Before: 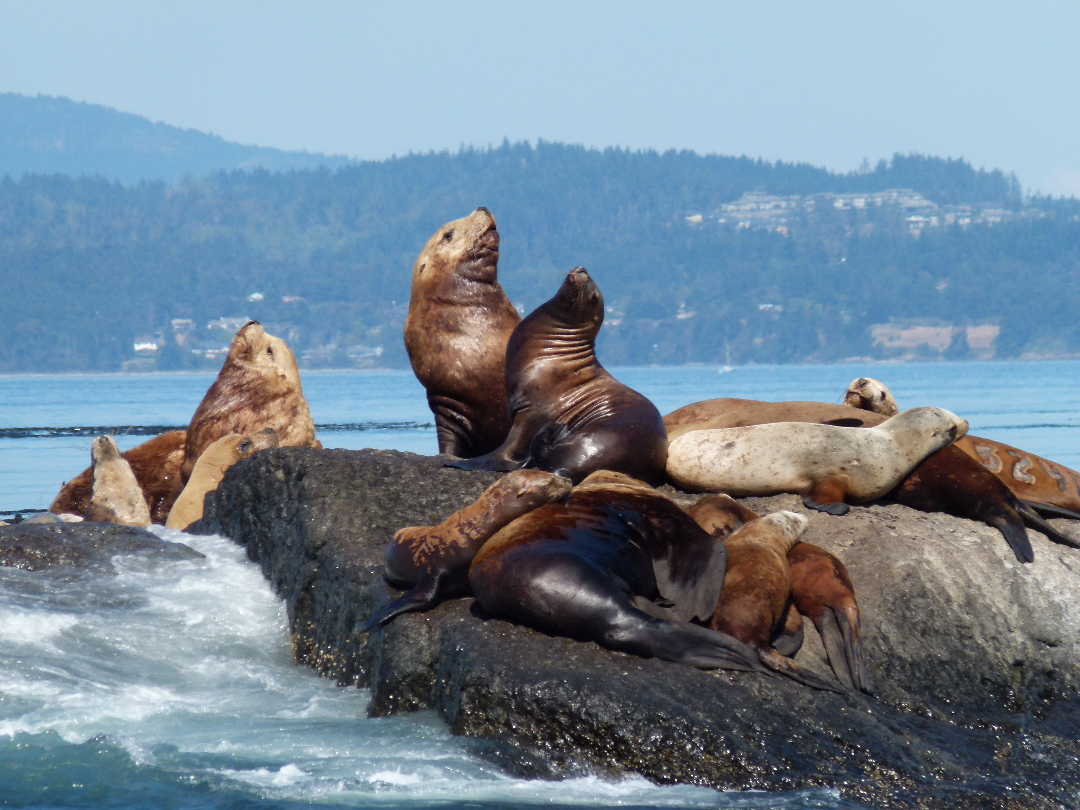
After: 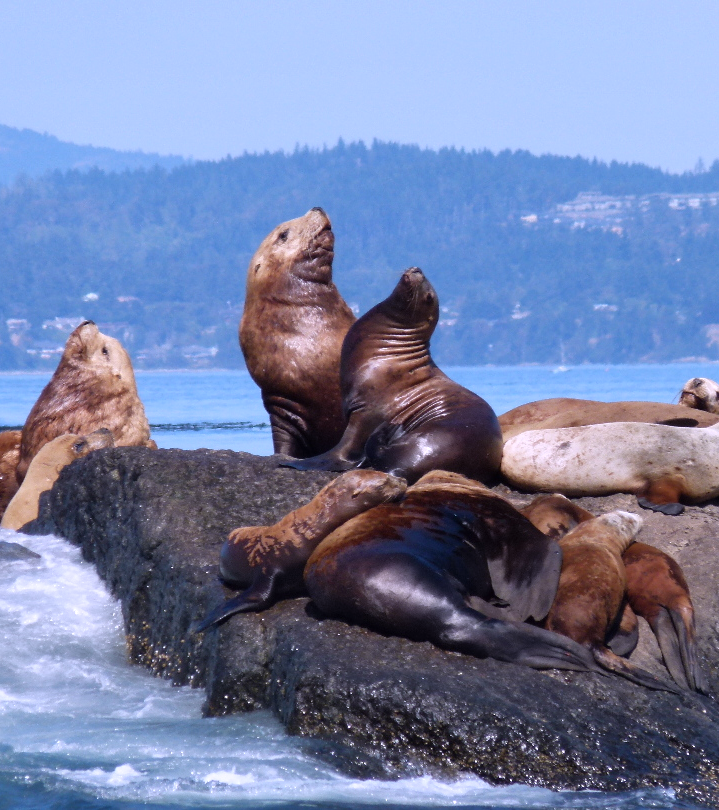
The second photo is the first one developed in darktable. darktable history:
color calibration: output R [1.107, -0.012, -0.003, 0], output B [0, 0, 1.308, 0], illuminant Planckian (black body), adaptation linear Bradford (ICC v4), x 0.36, y 0.366, temperature 4519.67 K
crop and rotate: left 15.296%, right 18.049%
shadows and highlights: shadows 36.45, highlights -27.35, soften with gaussian
